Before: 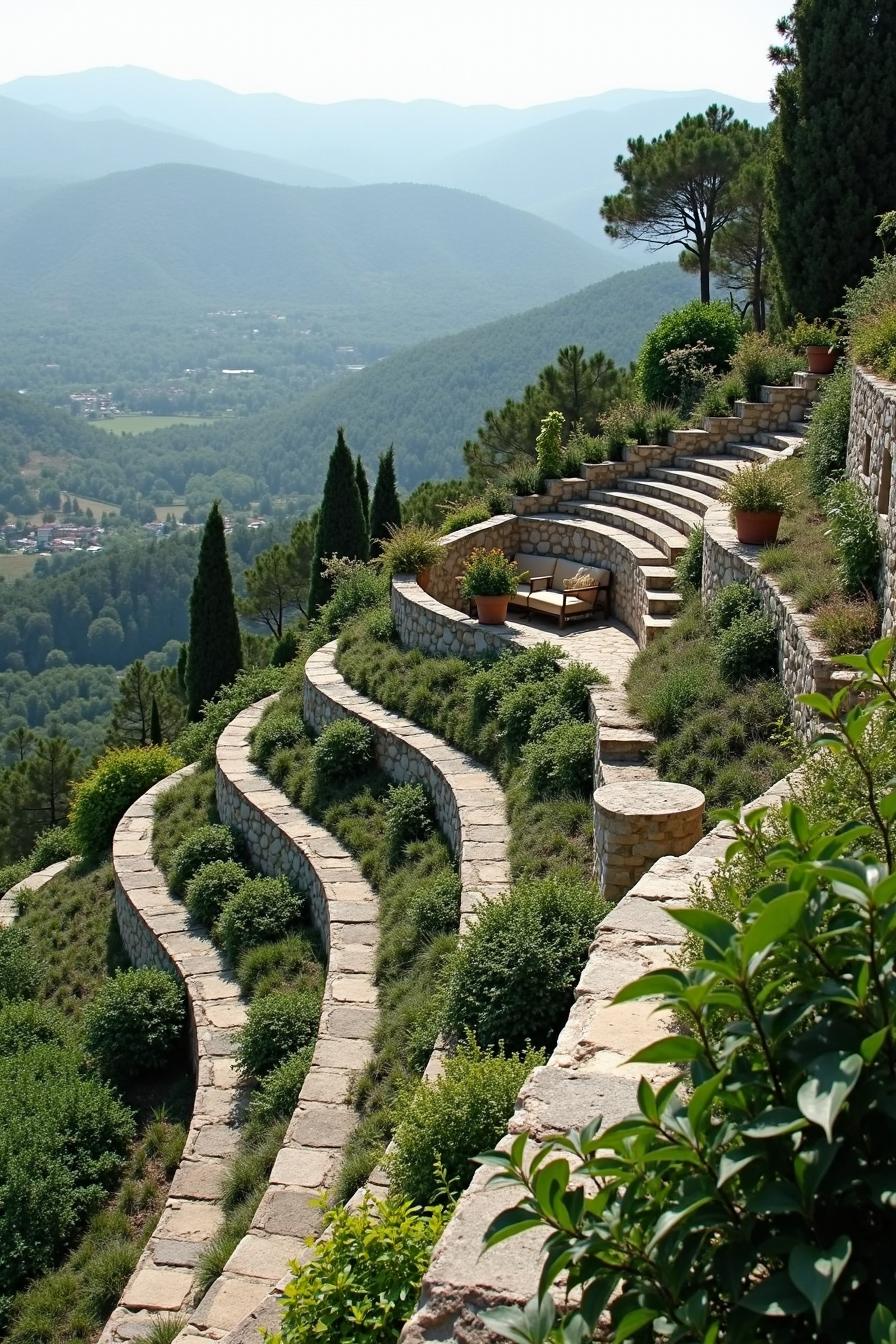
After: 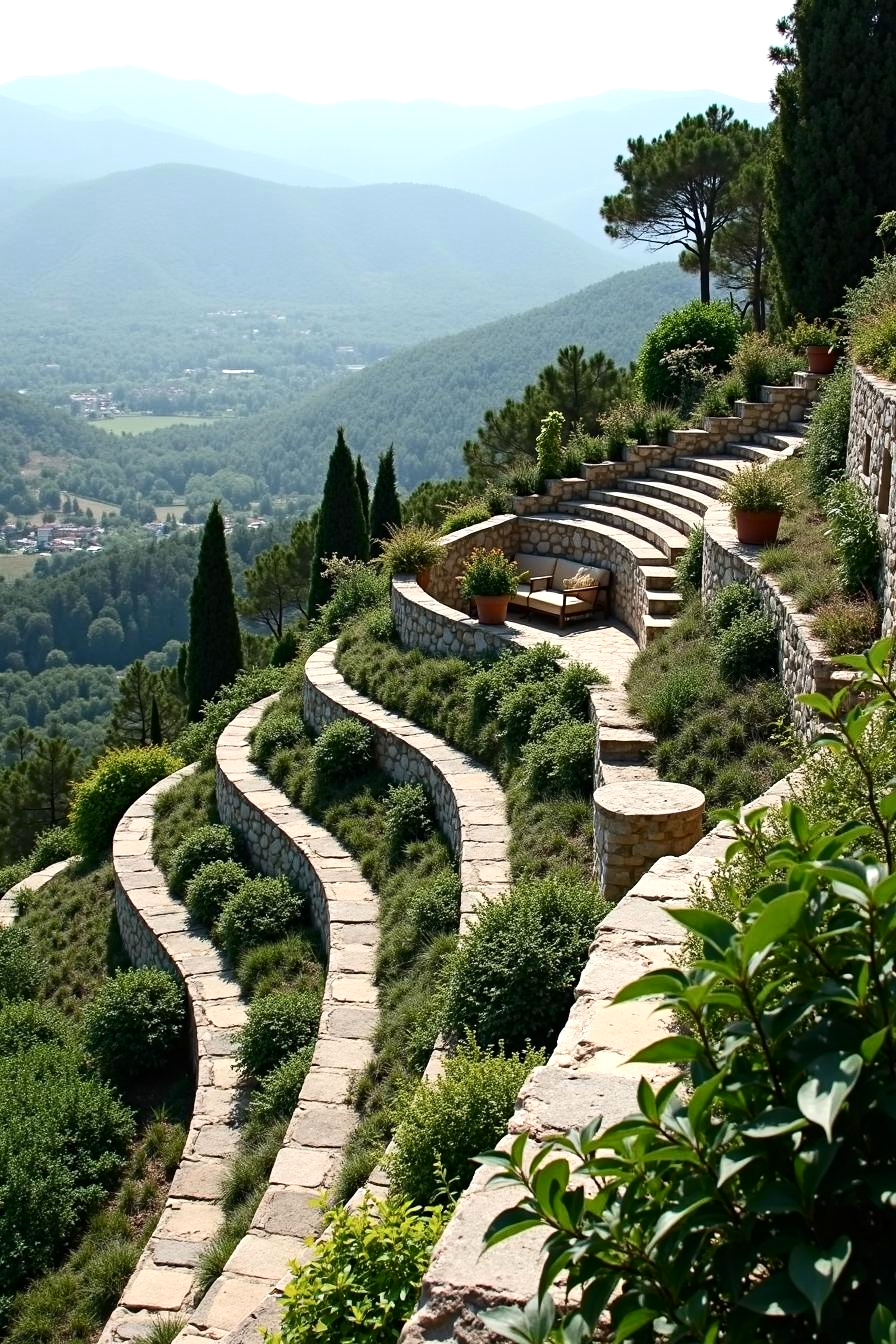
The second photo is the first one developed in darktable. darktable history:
contrast brightness saturation: contrast 0.218
exposure: black level correction 0, exposure 0.199 EV, compensate exposure bias true, compensate highlight preservation false
